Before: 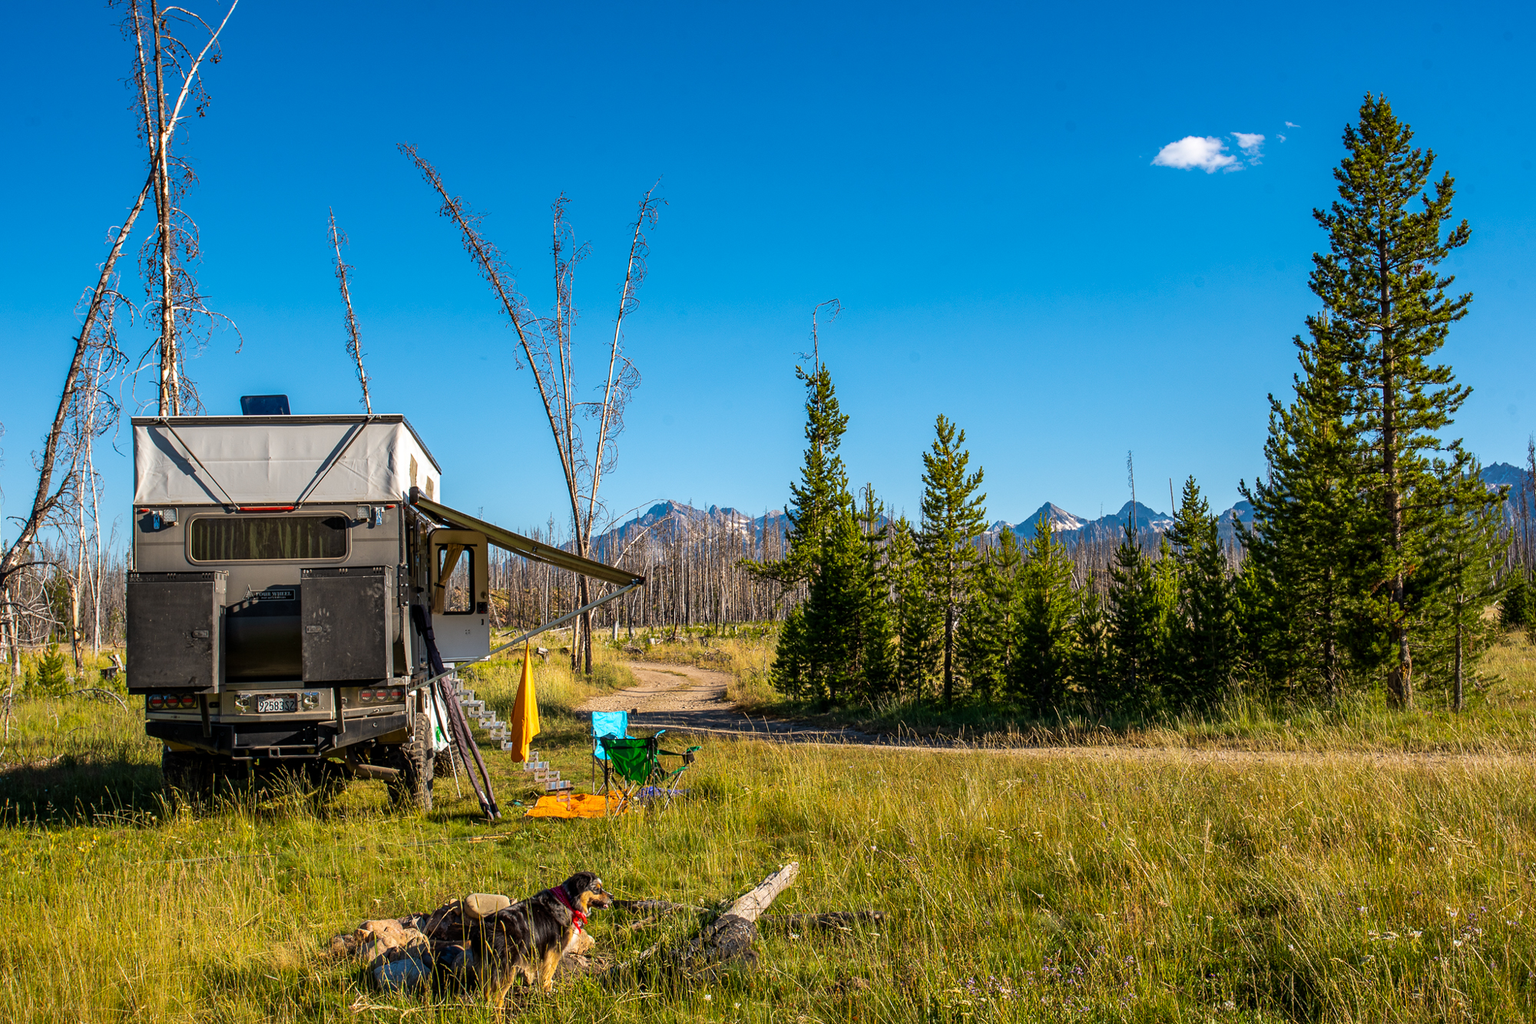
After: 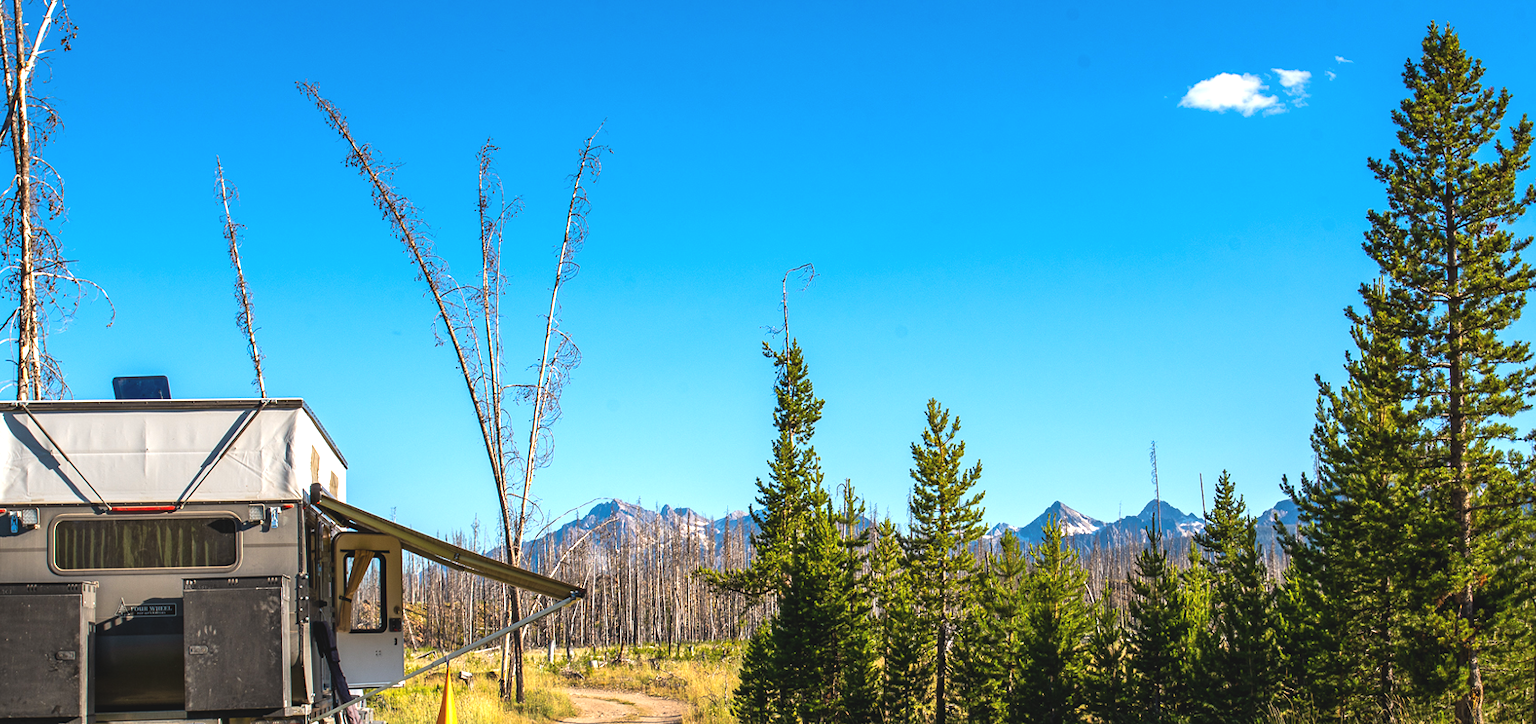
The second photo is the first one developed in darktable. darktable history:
crop and rotate: left 9.443%, top 7.315%, right 5.071%, bottom 32.191%
exposure: black level correction -0.005, exposure 0.624 EV, compensate highlight preservation false
